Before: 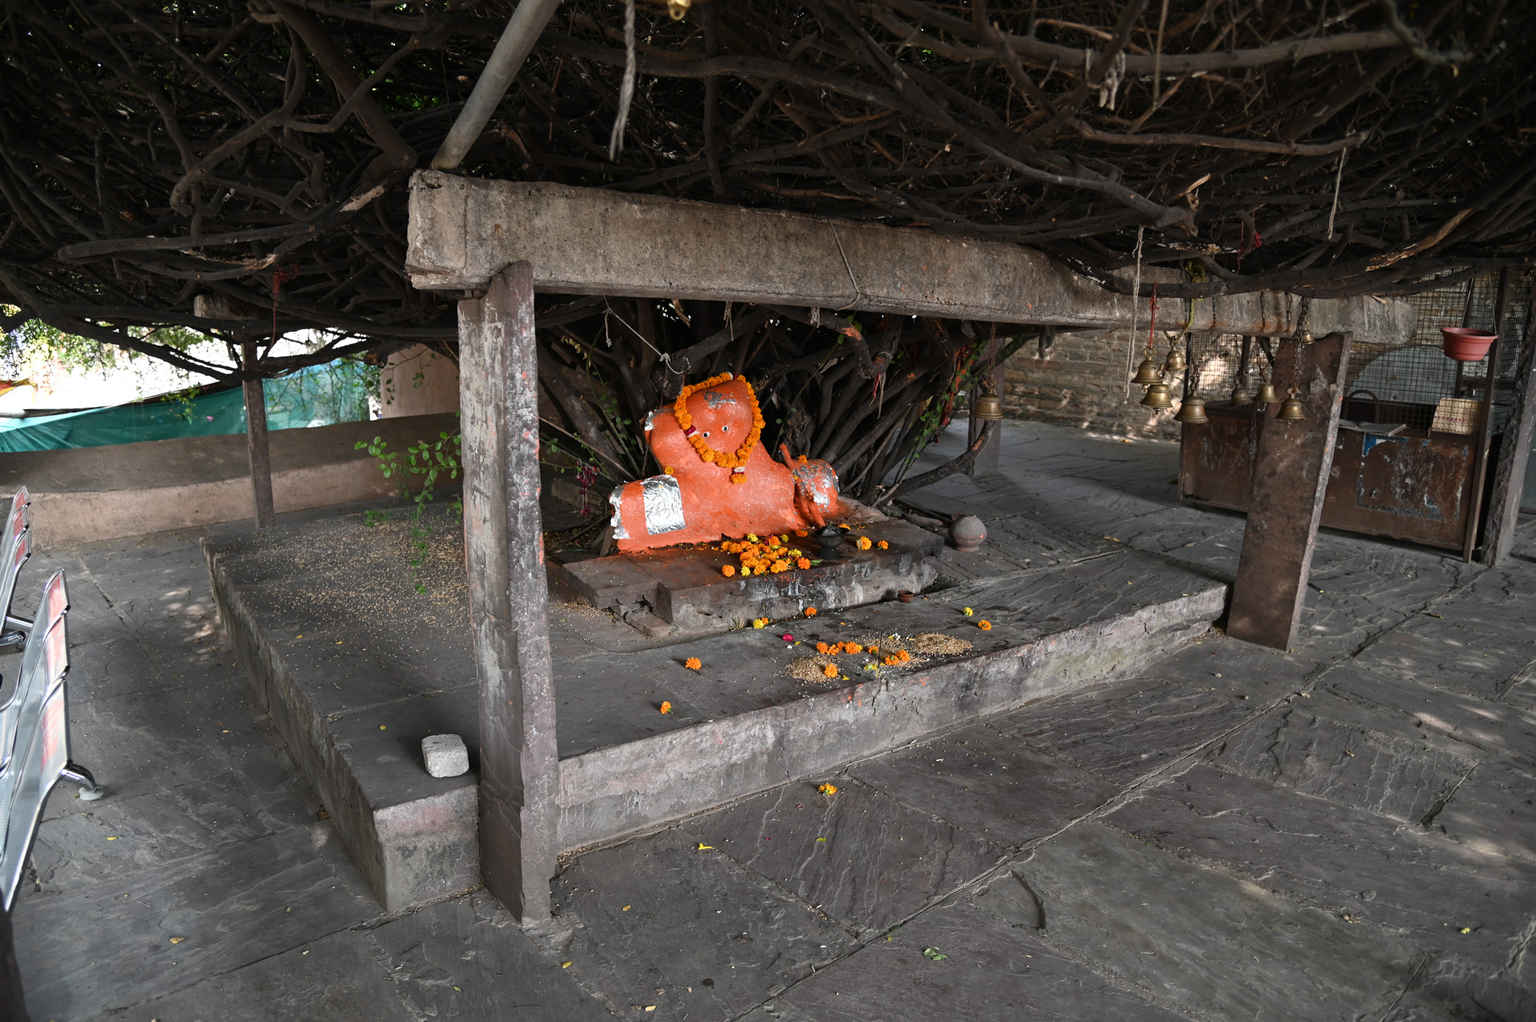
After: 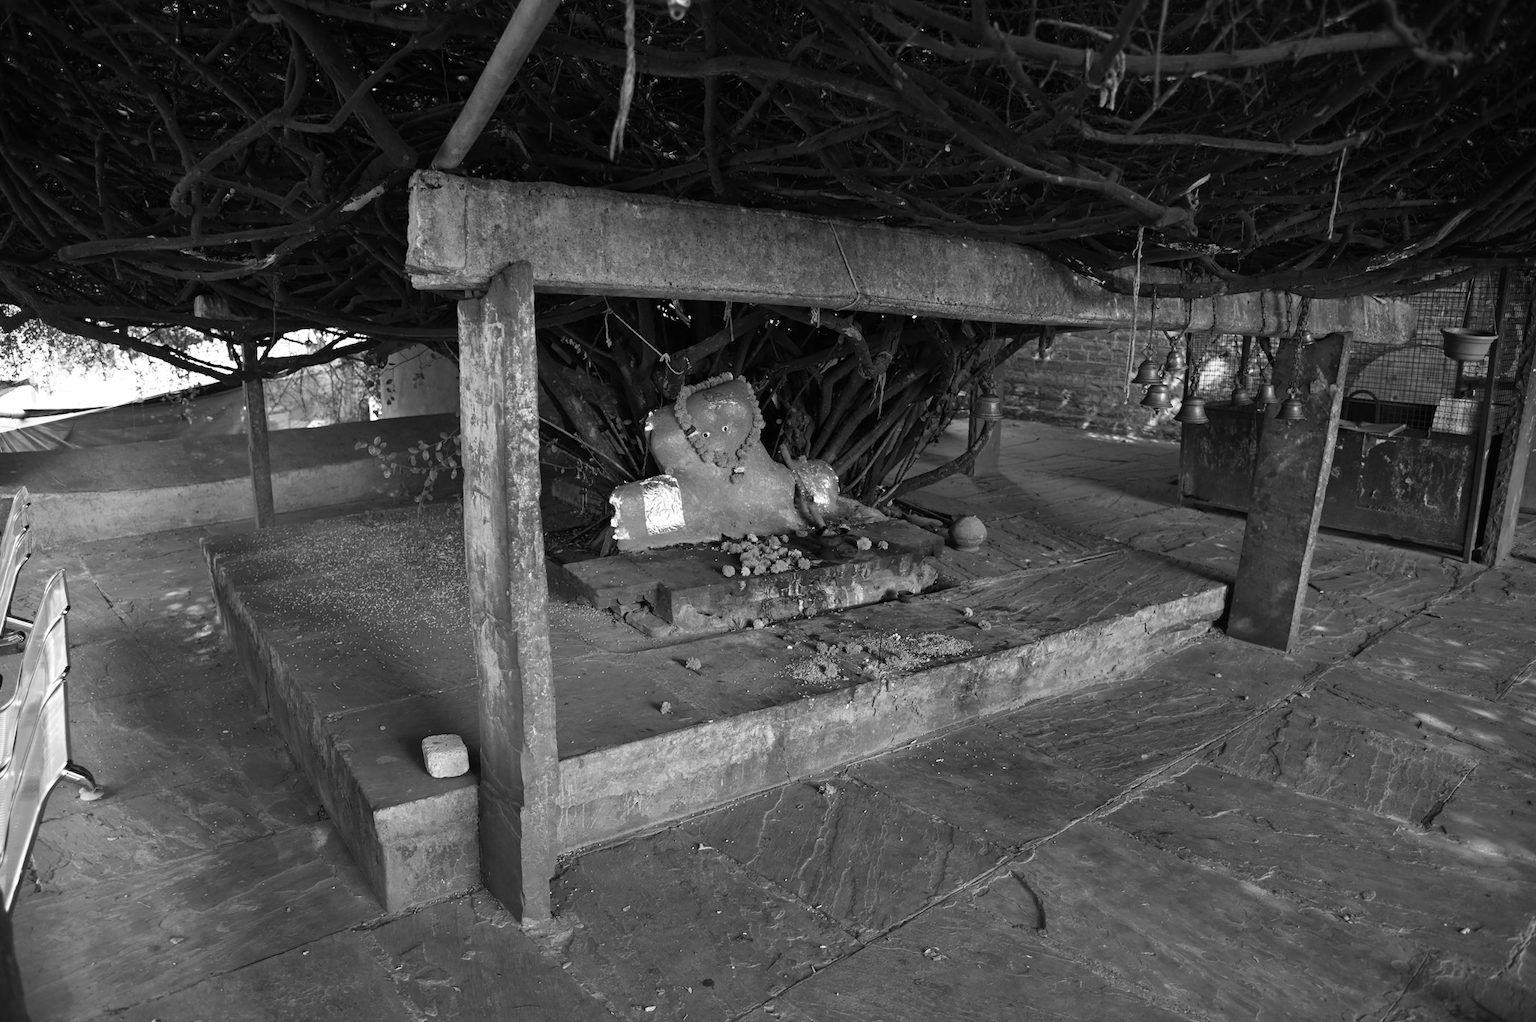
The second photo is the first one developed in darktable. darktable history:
color calibration: output gray [0.18, 0.41, 0.41, 0], illuminant as shot in camera, x 0.366, y 0.378, temperature 4431.53 K
